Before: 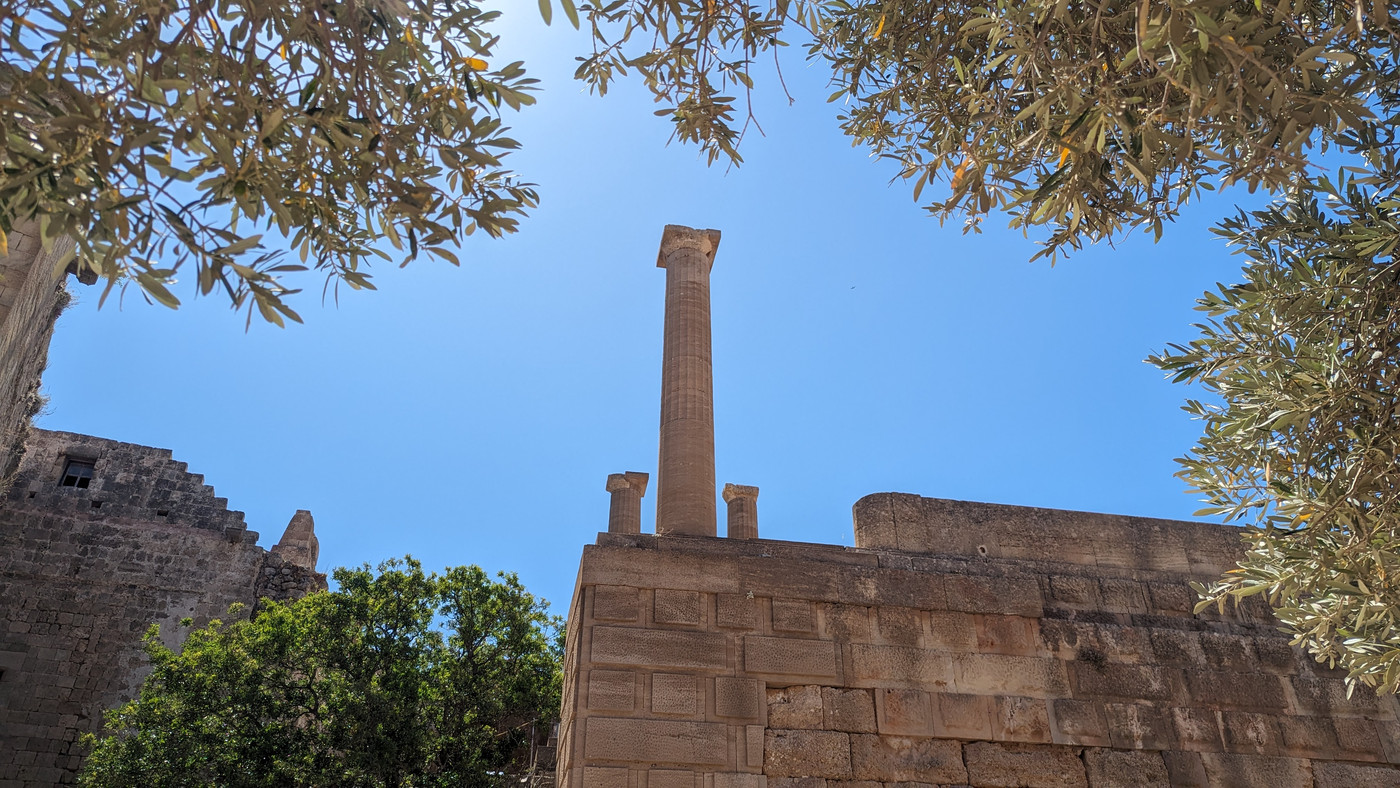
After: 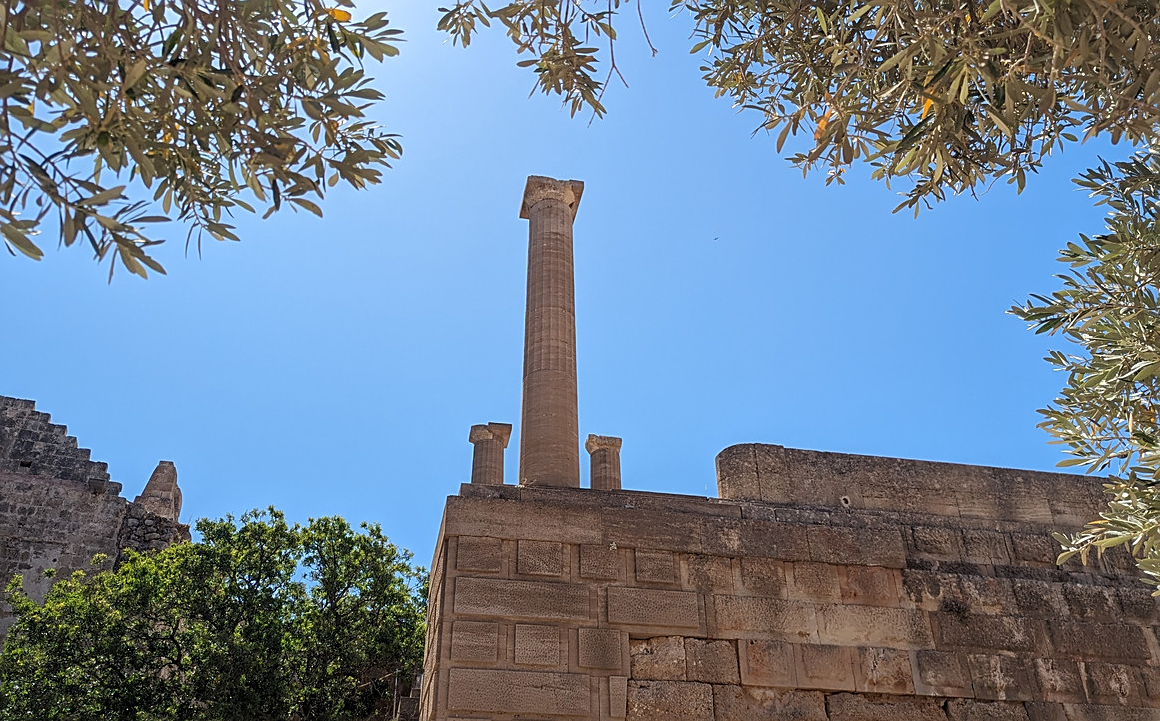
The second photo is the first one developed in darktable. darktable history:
sharpen: on, module defaults
crop: left 9.82%, top 6.29%, right 7.255%, bottom 2.15%
